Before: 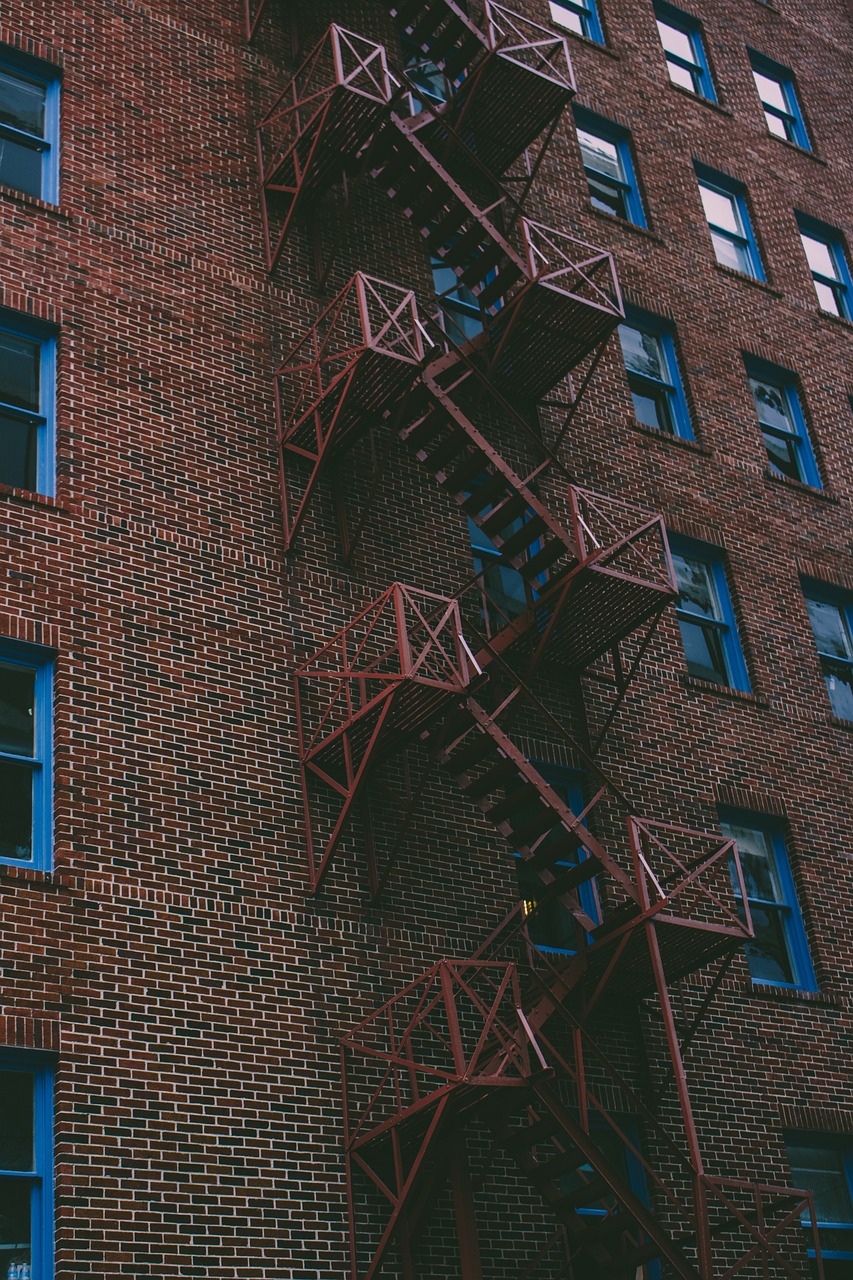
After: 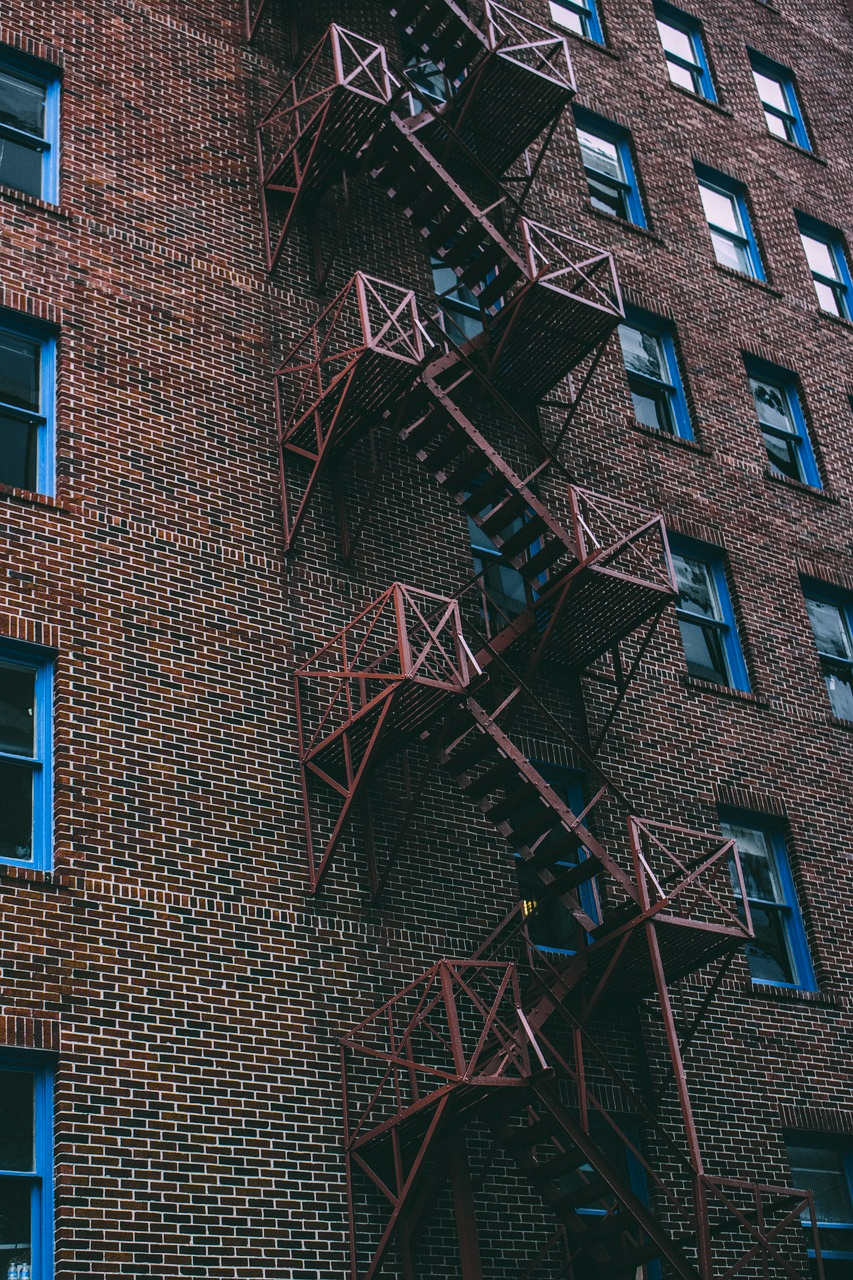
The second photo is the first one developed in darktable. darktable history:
tone curve: curves: ch0 [(0, 0.023) (0.087, 0.065) (0.184, 0.168) (0.45, 0.54) (0.57, 0.683) (0.722, 0.825) (0.877, 0.948) (1, 1)]; ch1 [(0, 0) (0.388, 0.369) (0.44, 0.44) (0.489, 0.481) (0.534, 0.528) (0.657, 0.655) (1, 1)]; ch2 [(0, 0) (0.353, 0.317) (0.408, 0.427) (0.472, 0.46) (0.5, 0.488) (0.537, 0.518) (0.576, 0.592) (0.625, 0.631) (1, 1)], color space Lab, independent channels, preserve colors none
local contrast: on, module defaults
